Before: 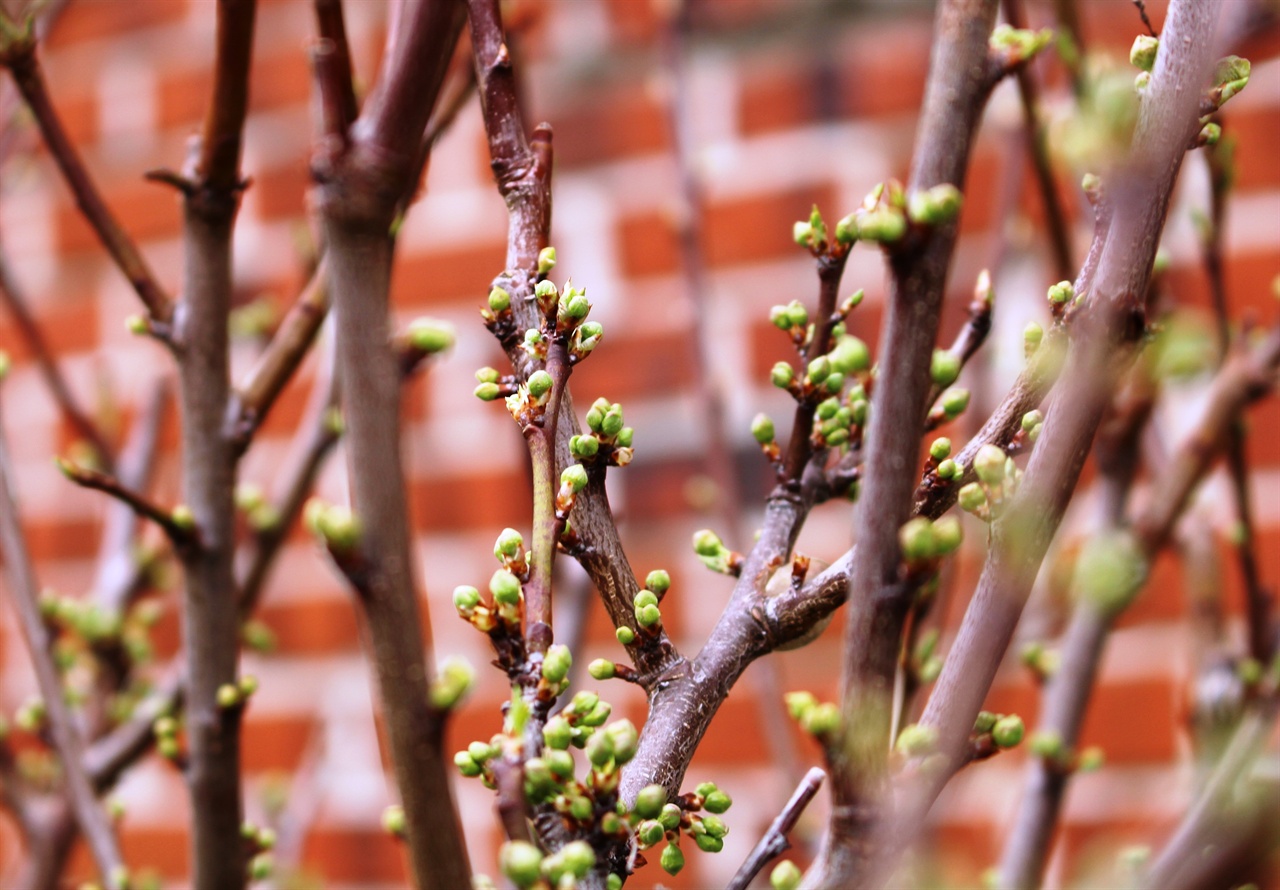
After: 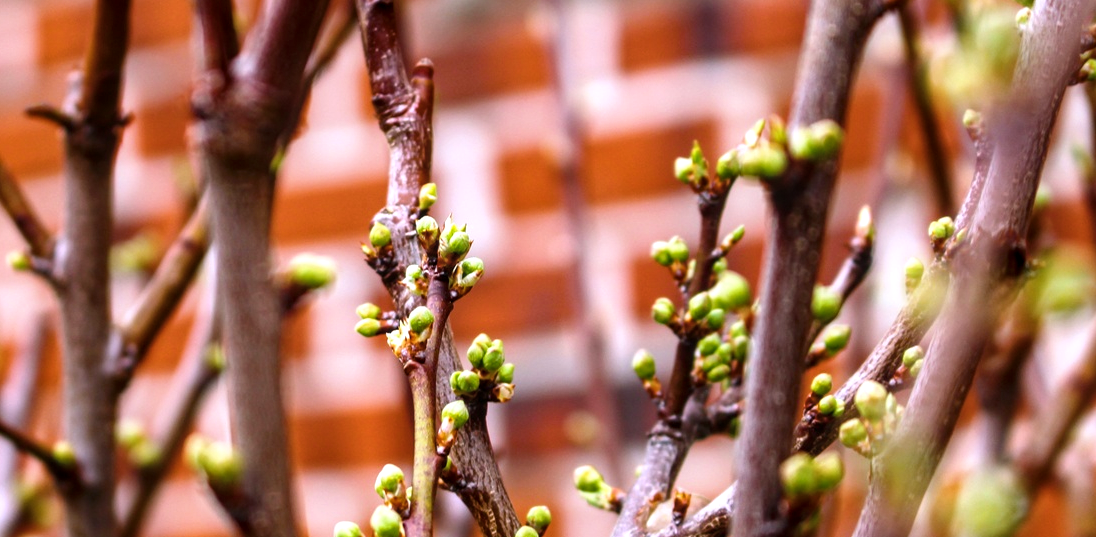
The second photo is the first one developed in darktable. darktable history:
crop and rotate: left 9.345%, top 7.22%, right 4.982%, bottom 32.331%
exposure: exposure 0.2 EV, compensate highlight preservation false
contrast brightness saturation: contrast 0.06, brightness -0.01, saturation -0.23
white balance: emerald 1
local contrast: on, module defaults
tone equalizer: on, module defaults
color balance rgb: linear chroma grading › global chroma 15%, perceptual saturation grading › global saturation 30%
